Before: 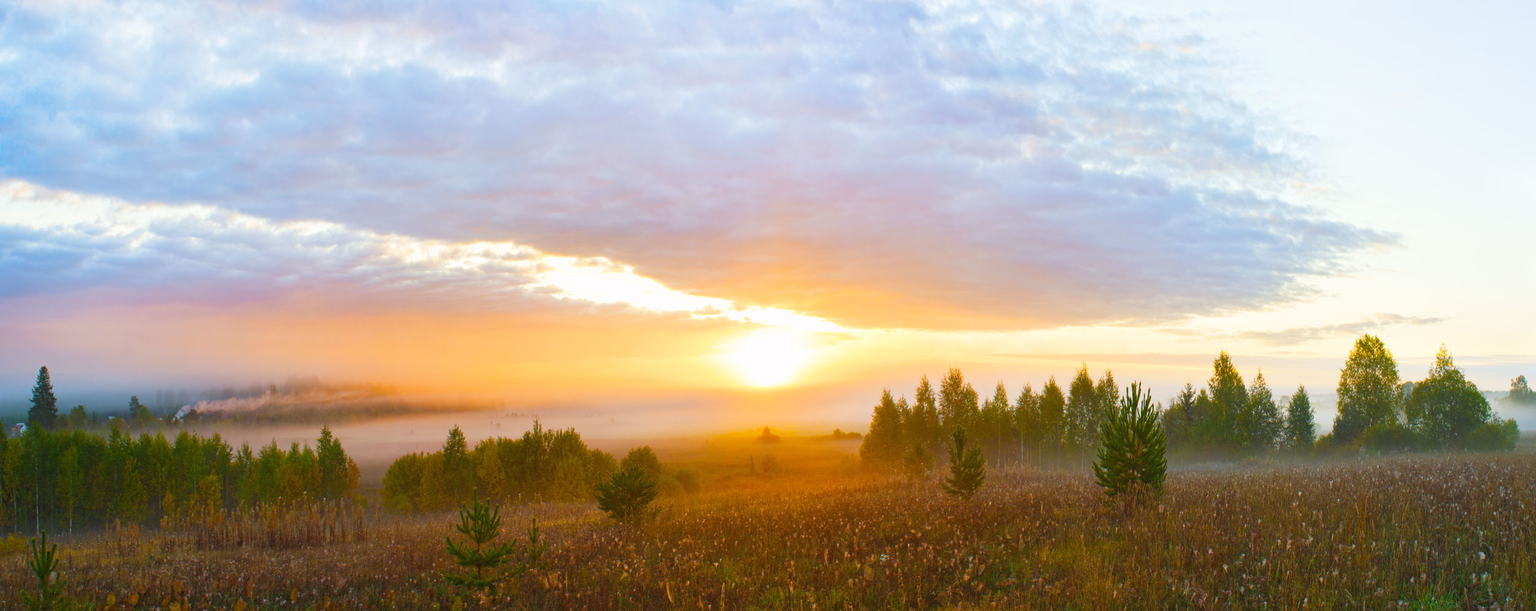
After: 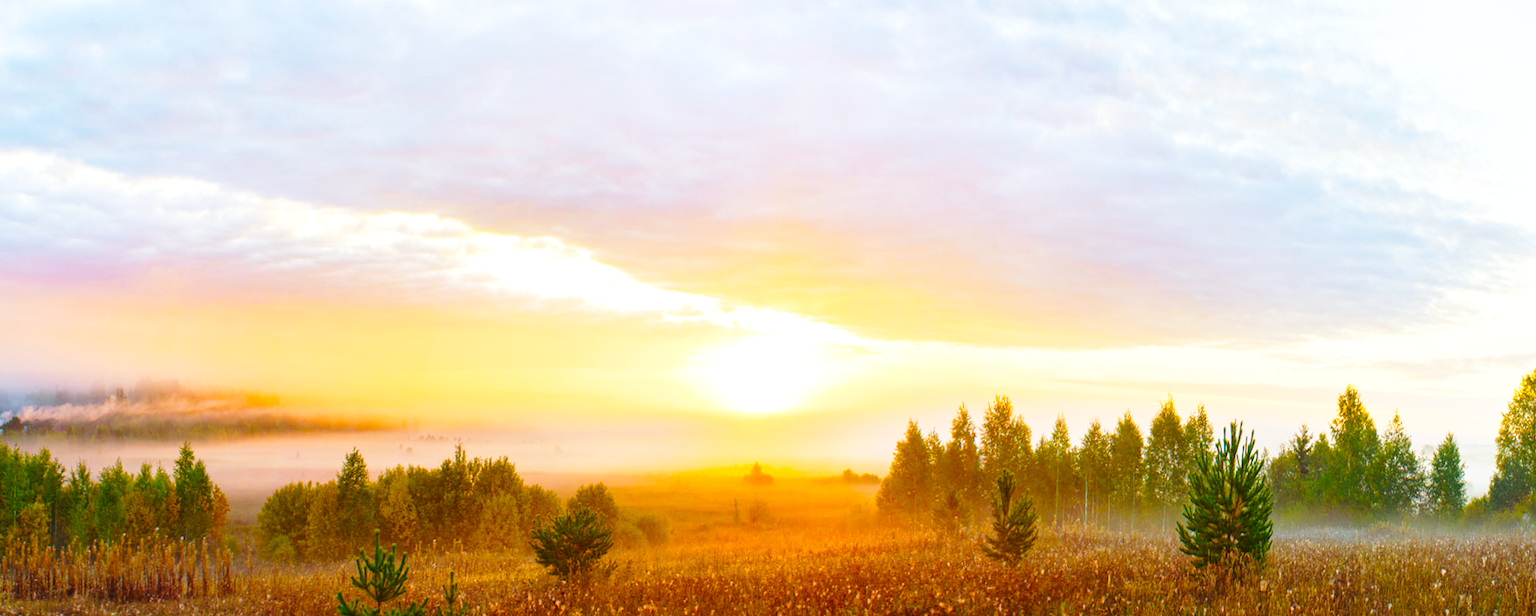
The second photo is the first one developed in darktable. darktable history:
crop and rotate: angle -3.27°, left 5.211%, top 5.211%, right 4.607%, bottom 4.607%
base curve: curves: ch0 [(0, 0) (0.028, 0.03) (0.121, 0.232) (0.46, 0.748) (0.859, 0.968) (1, 1)], preserve colors none
local contrast: on, module defaults
contrast brightness saturation: contrast 0.04, saturation 0.16
rotate and perspective: rotation -1.42°, crop left 0.016, crop right 0.984, crop top 0.035, crop bottom 0.965
